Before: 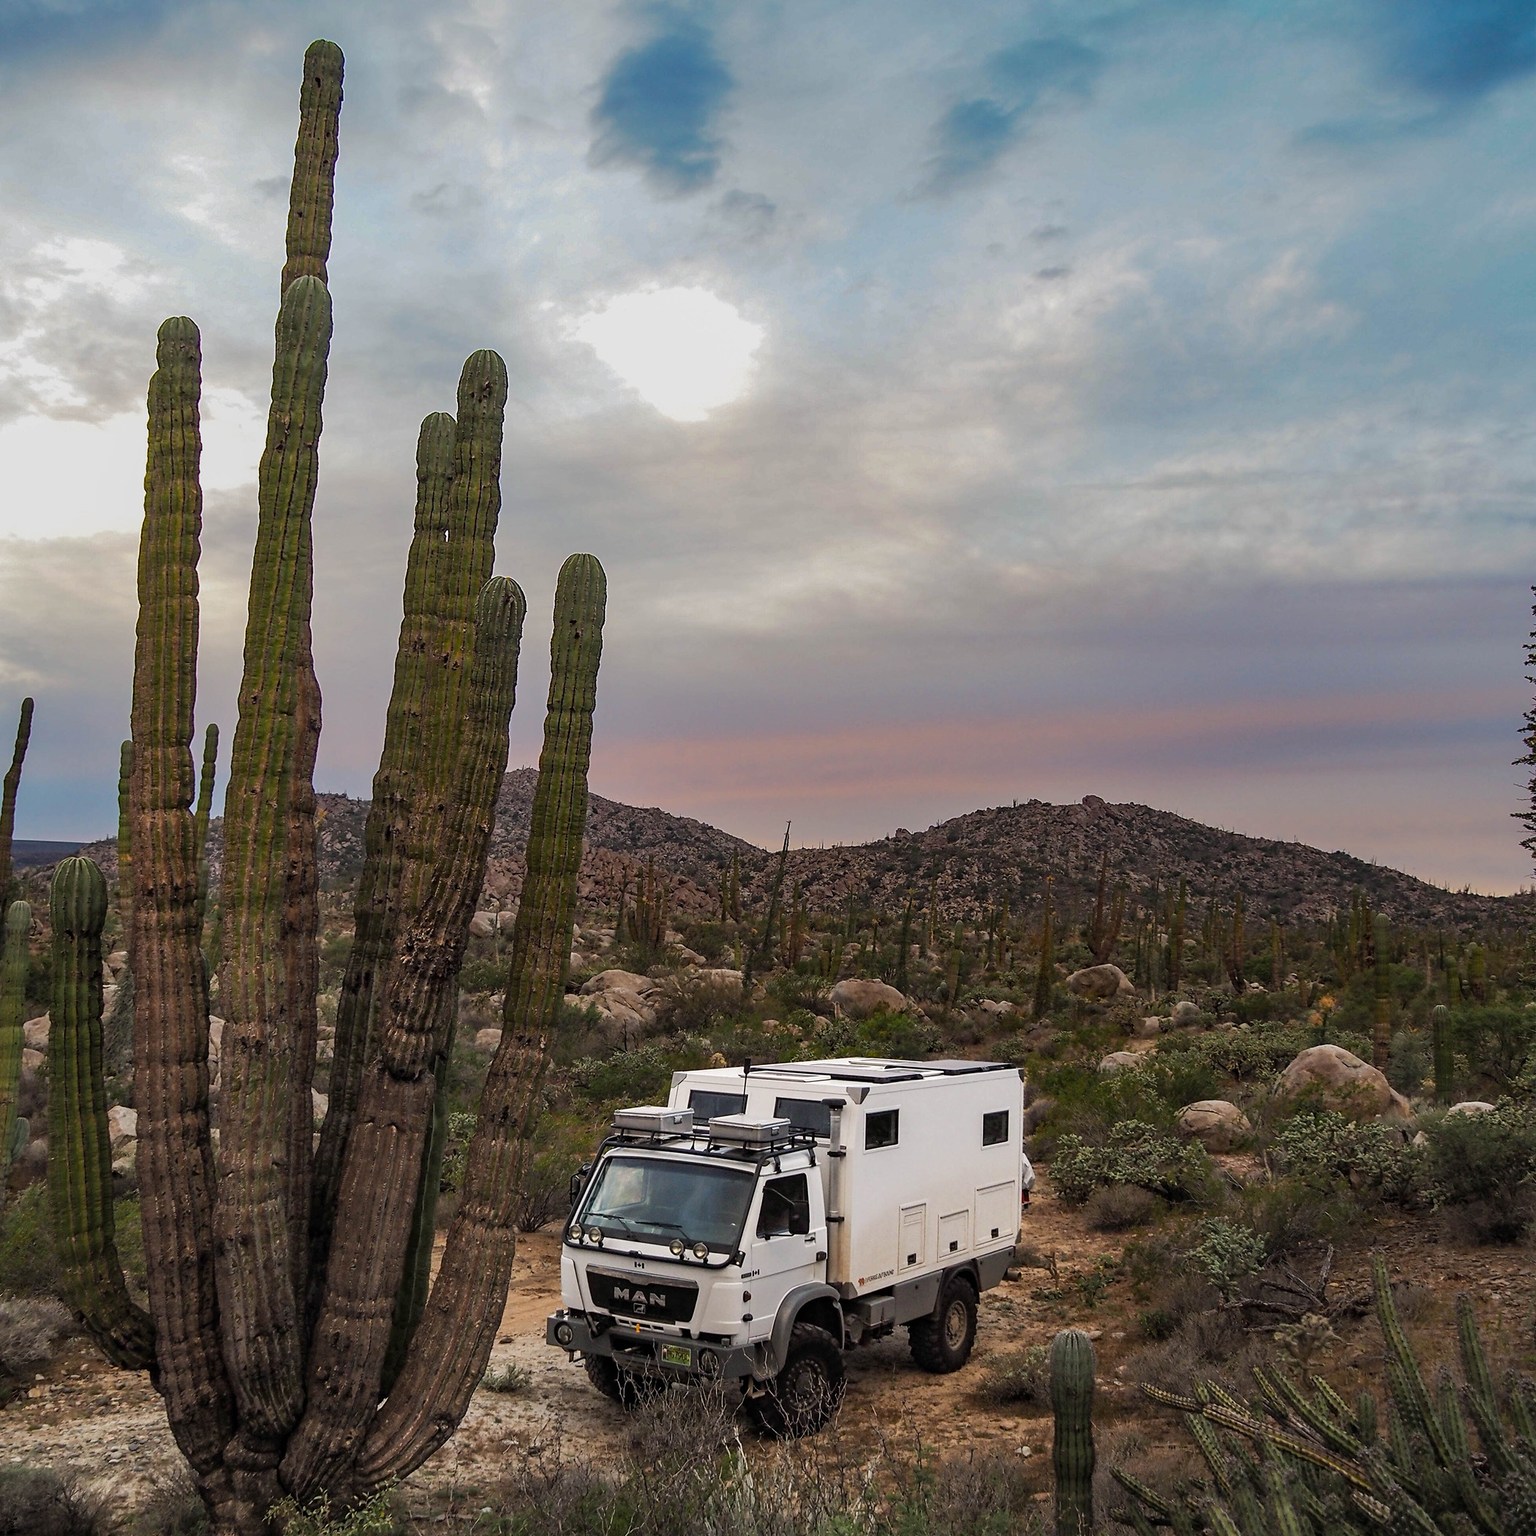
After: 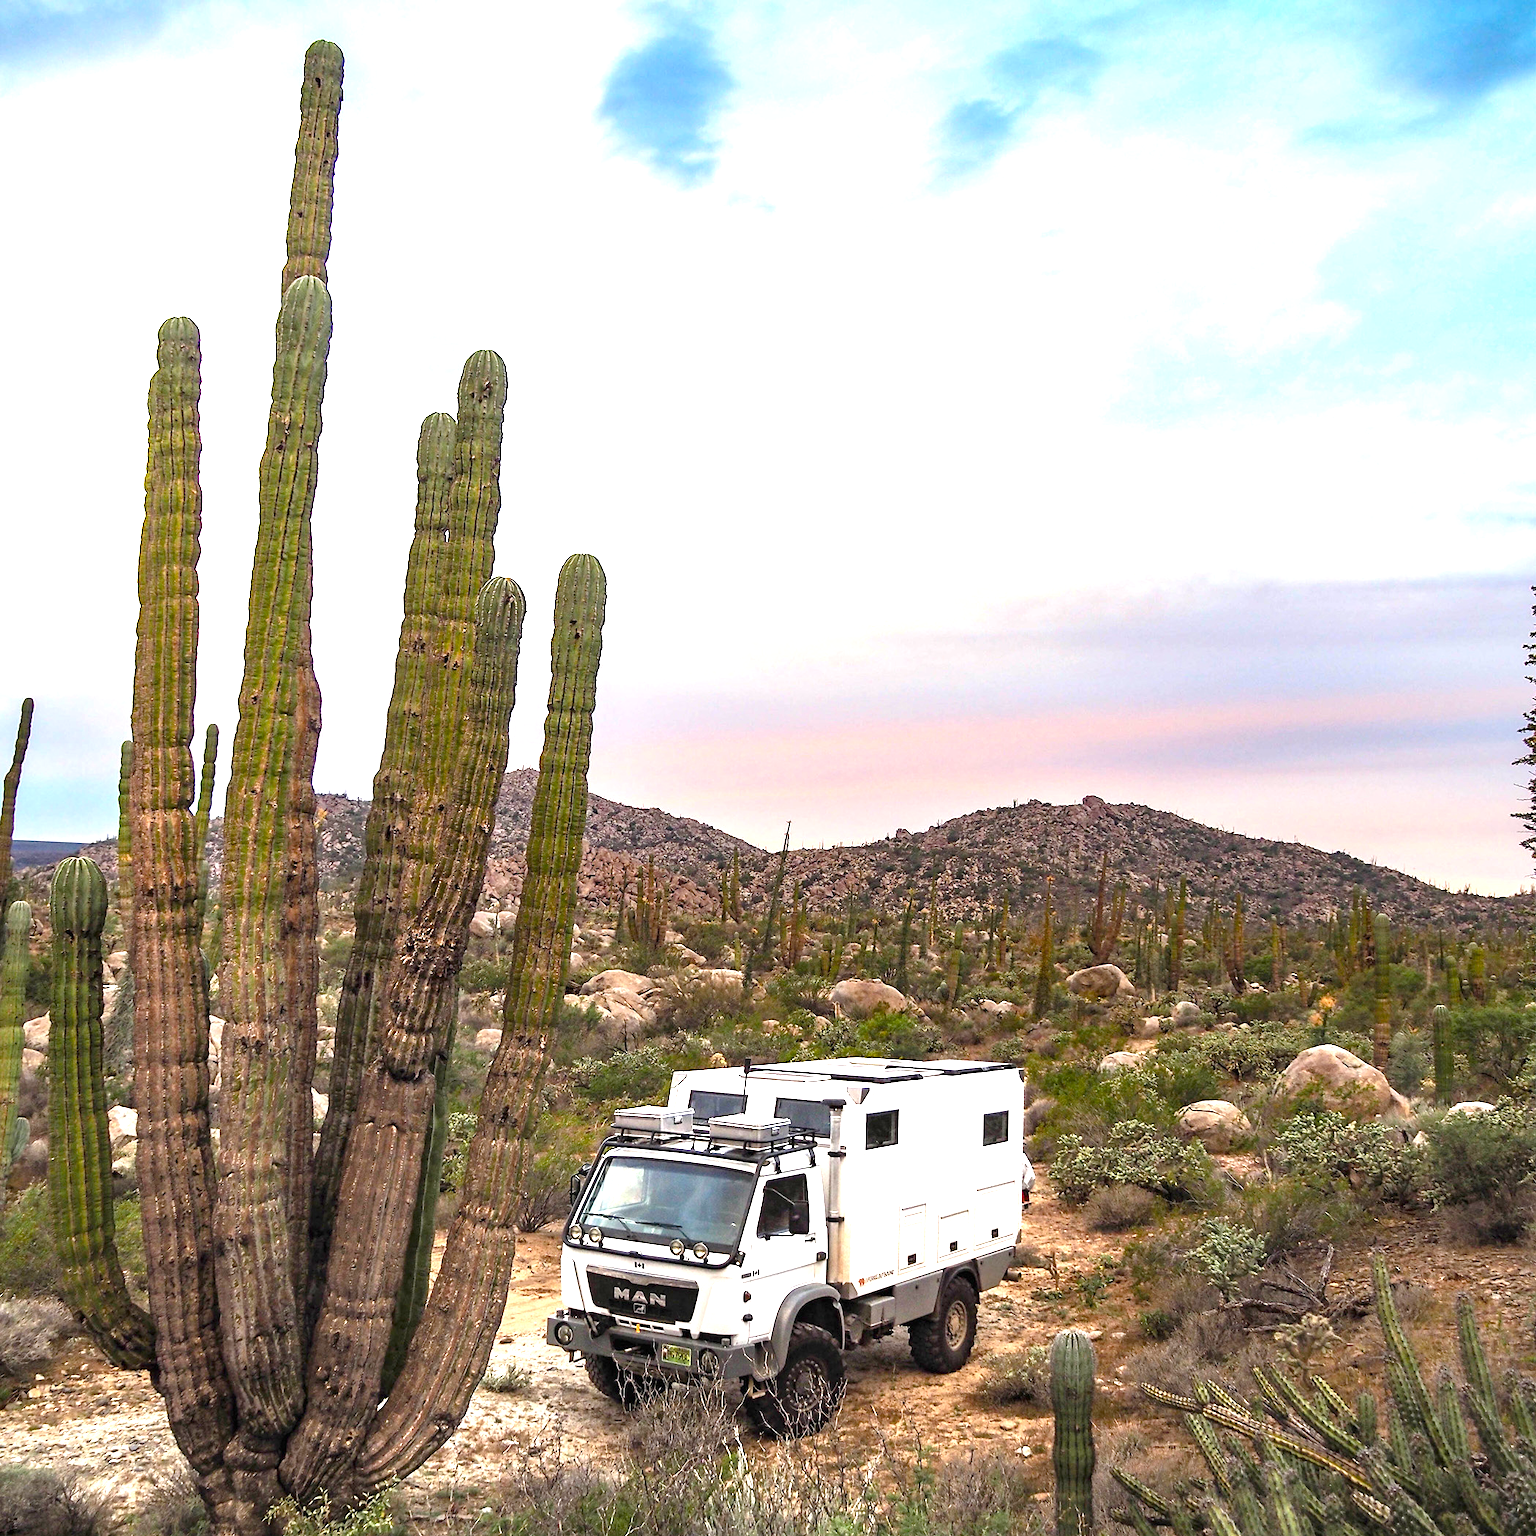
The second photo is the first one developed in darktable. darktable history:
color balance rgb: perceptual saturation grading › global saturation 20%, perceptual saturation grading › highlights -25%, perceptual saturation grading › shadows 25%
exposure: black level correction 0, exposure 1.741 EV, compensate exposure bias true, compensate highlight preservation false
